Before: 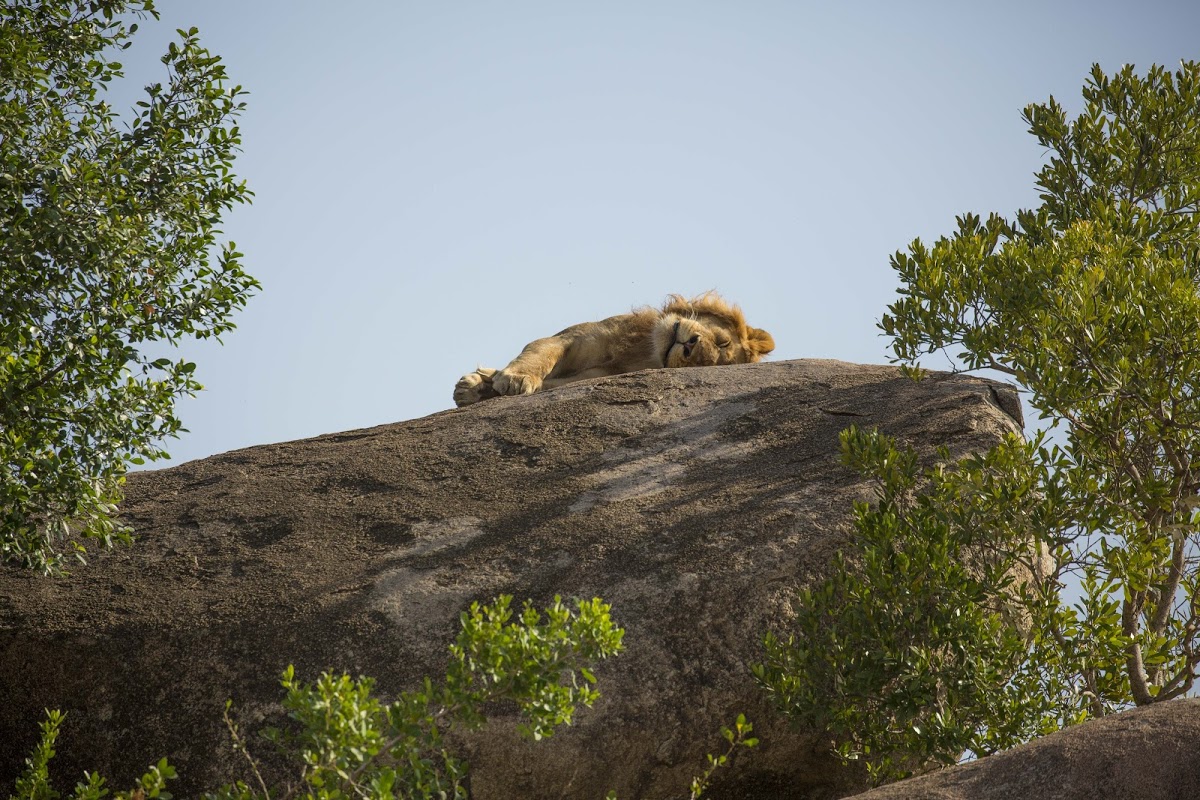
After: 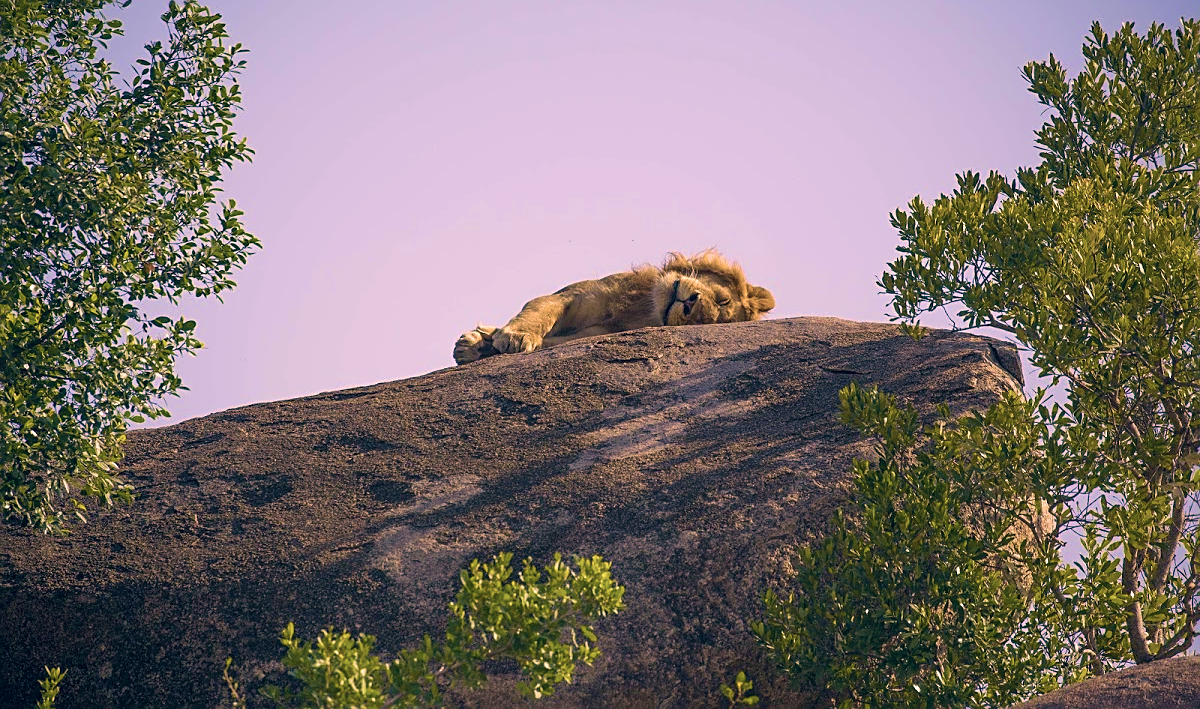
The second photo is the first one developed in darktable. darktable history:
crop and rotate: top 5.477%, bottom 5.891%
sharpen: on, module defaults
velvia: strength 74.8%
color correction: highlights a* 14.29, highlights b* 5.9, shadows a* -5.56, shadows b* -15.6, saturation 0.847
